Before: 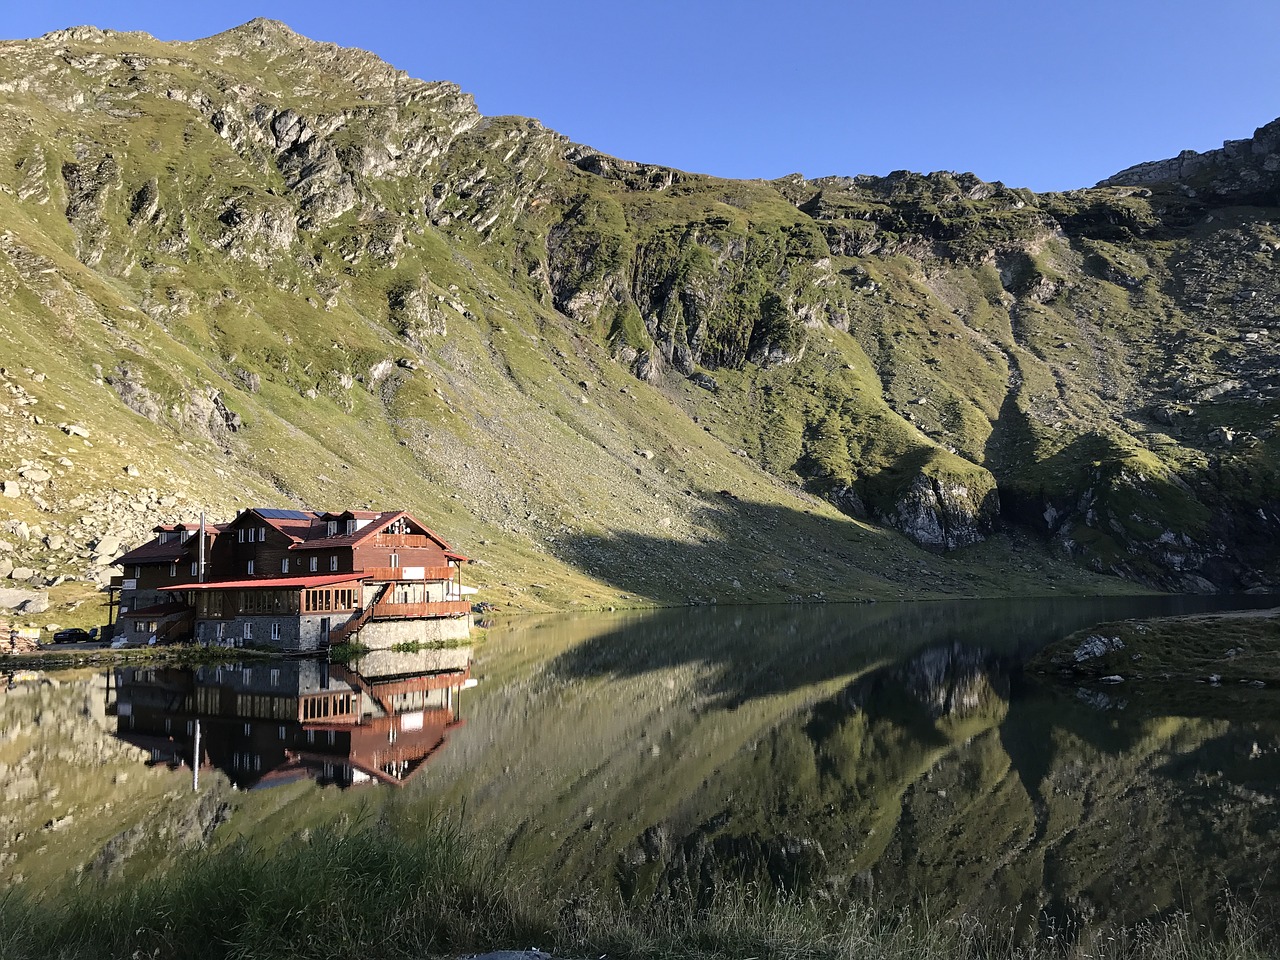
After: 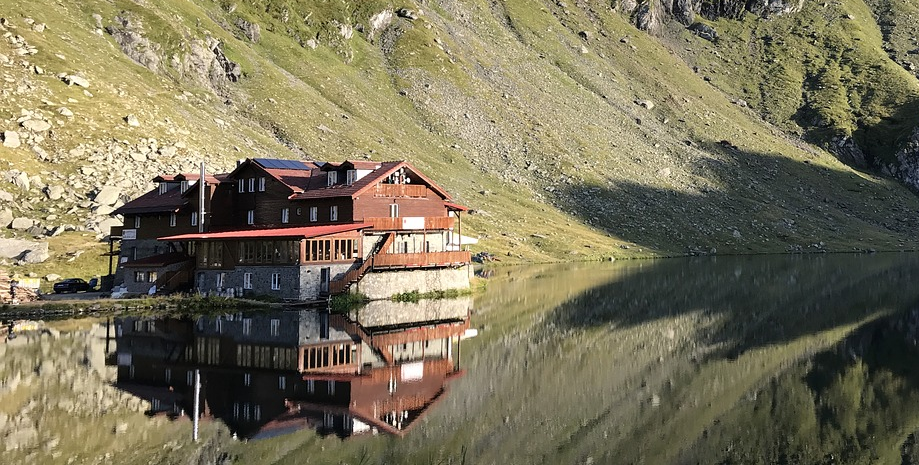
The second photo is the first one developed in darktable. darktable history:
crop: top 36.552%, right 28.198%, bottom 14.976%
